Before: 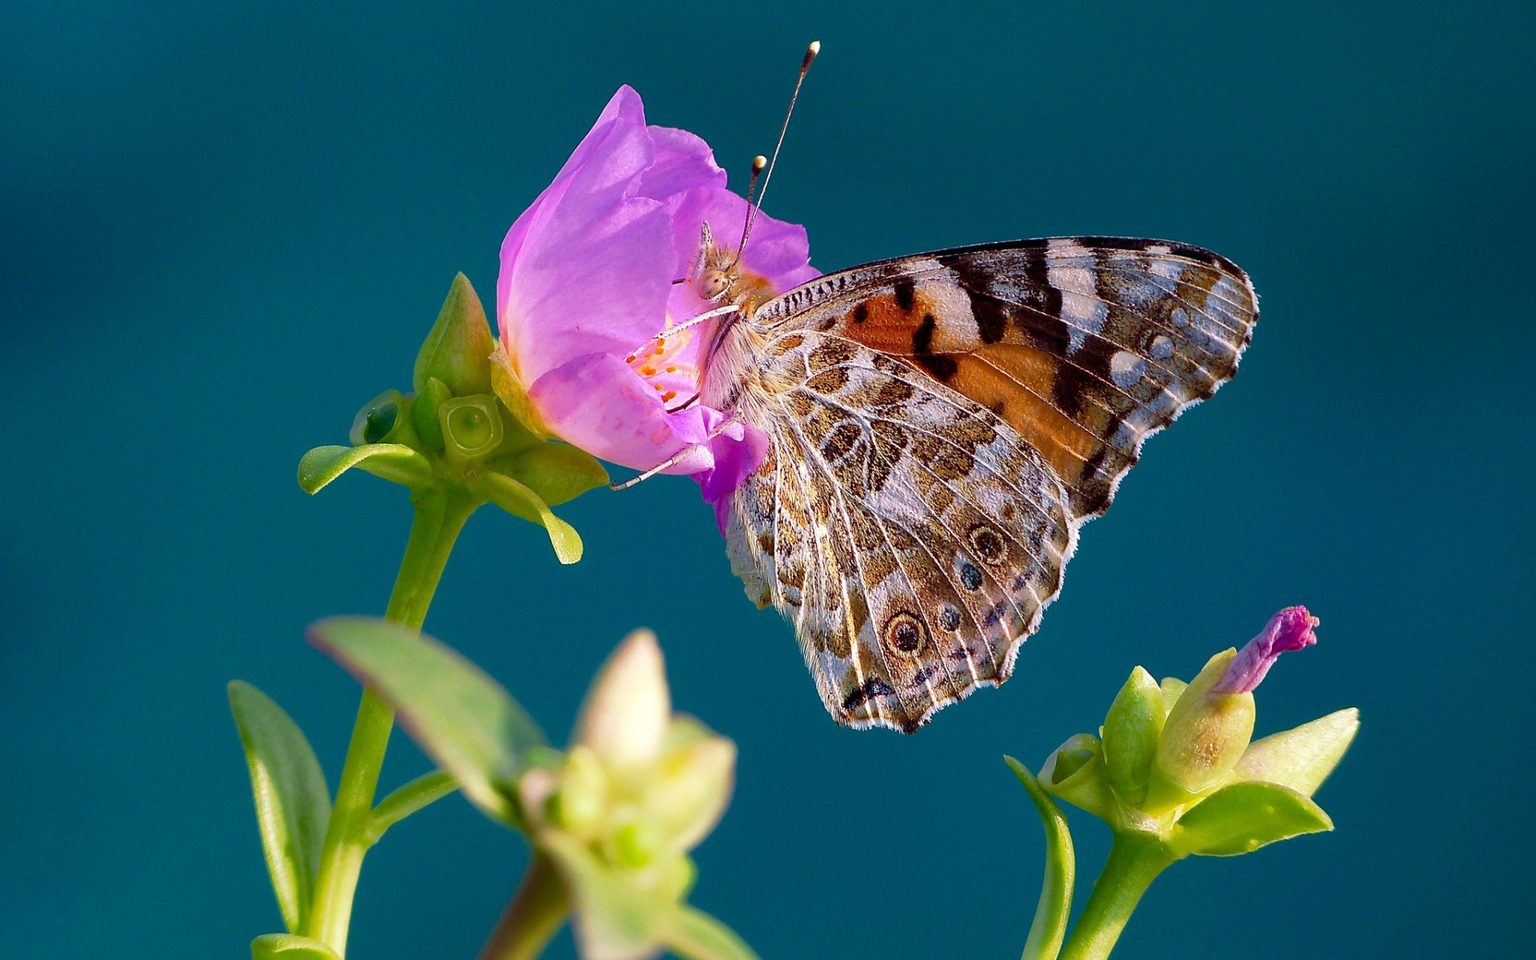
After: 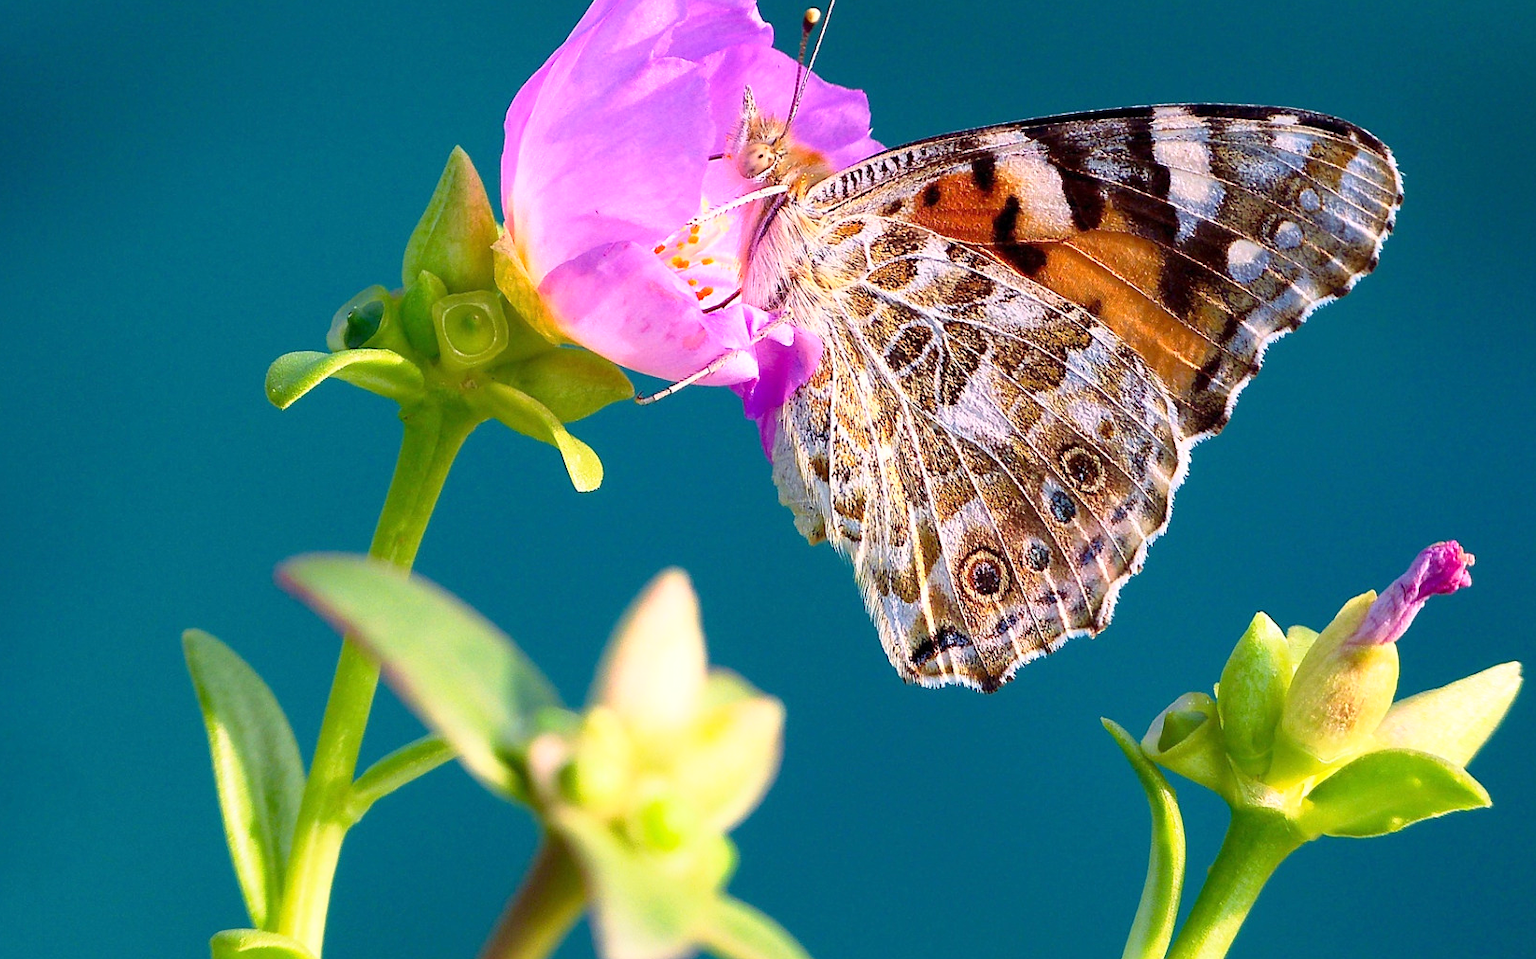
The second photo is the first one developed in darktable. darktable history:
base curve: curves: ch0 [(0, 0) (0.557, 0.834) (1, 1)]
crop and rotate: left 4.842%, top 15.51%, right 10.668%
